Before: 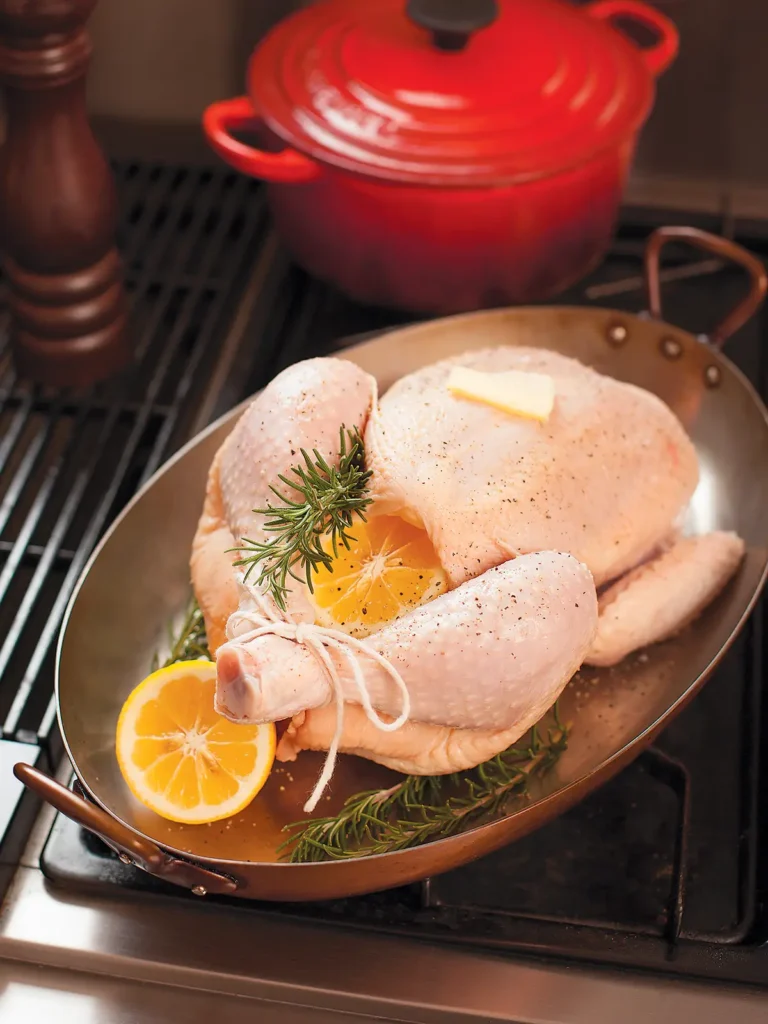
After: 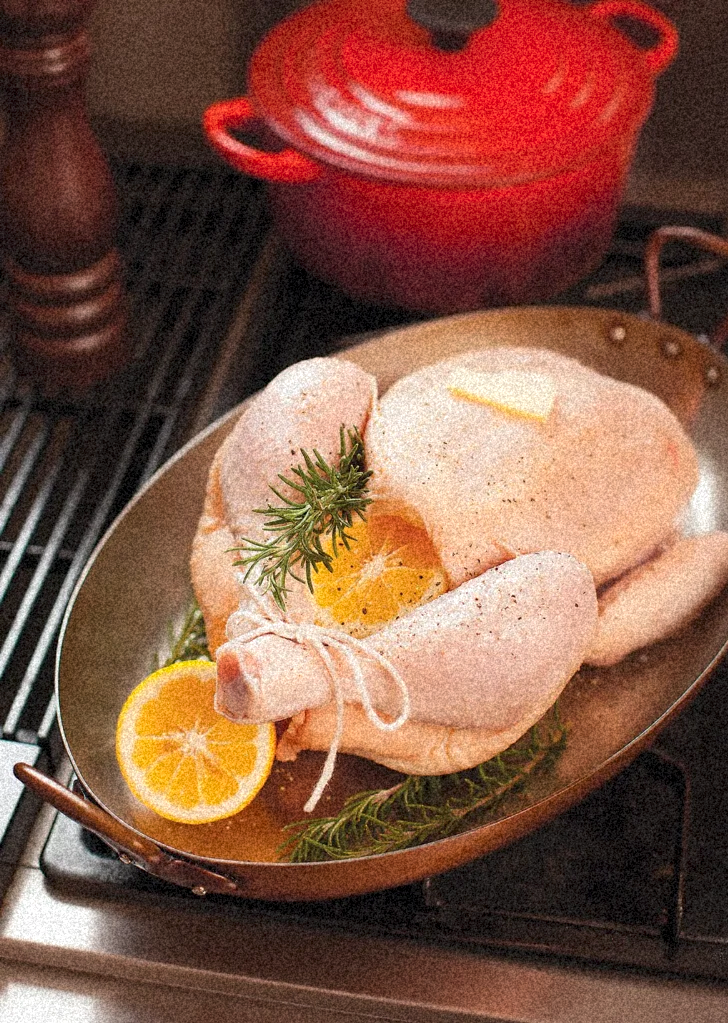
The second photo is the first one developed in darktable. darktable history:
crop and rotate: right 5.167%
grain: coarseness 46.9 ISO, strength 50.21%, mid-tones bias 0%
